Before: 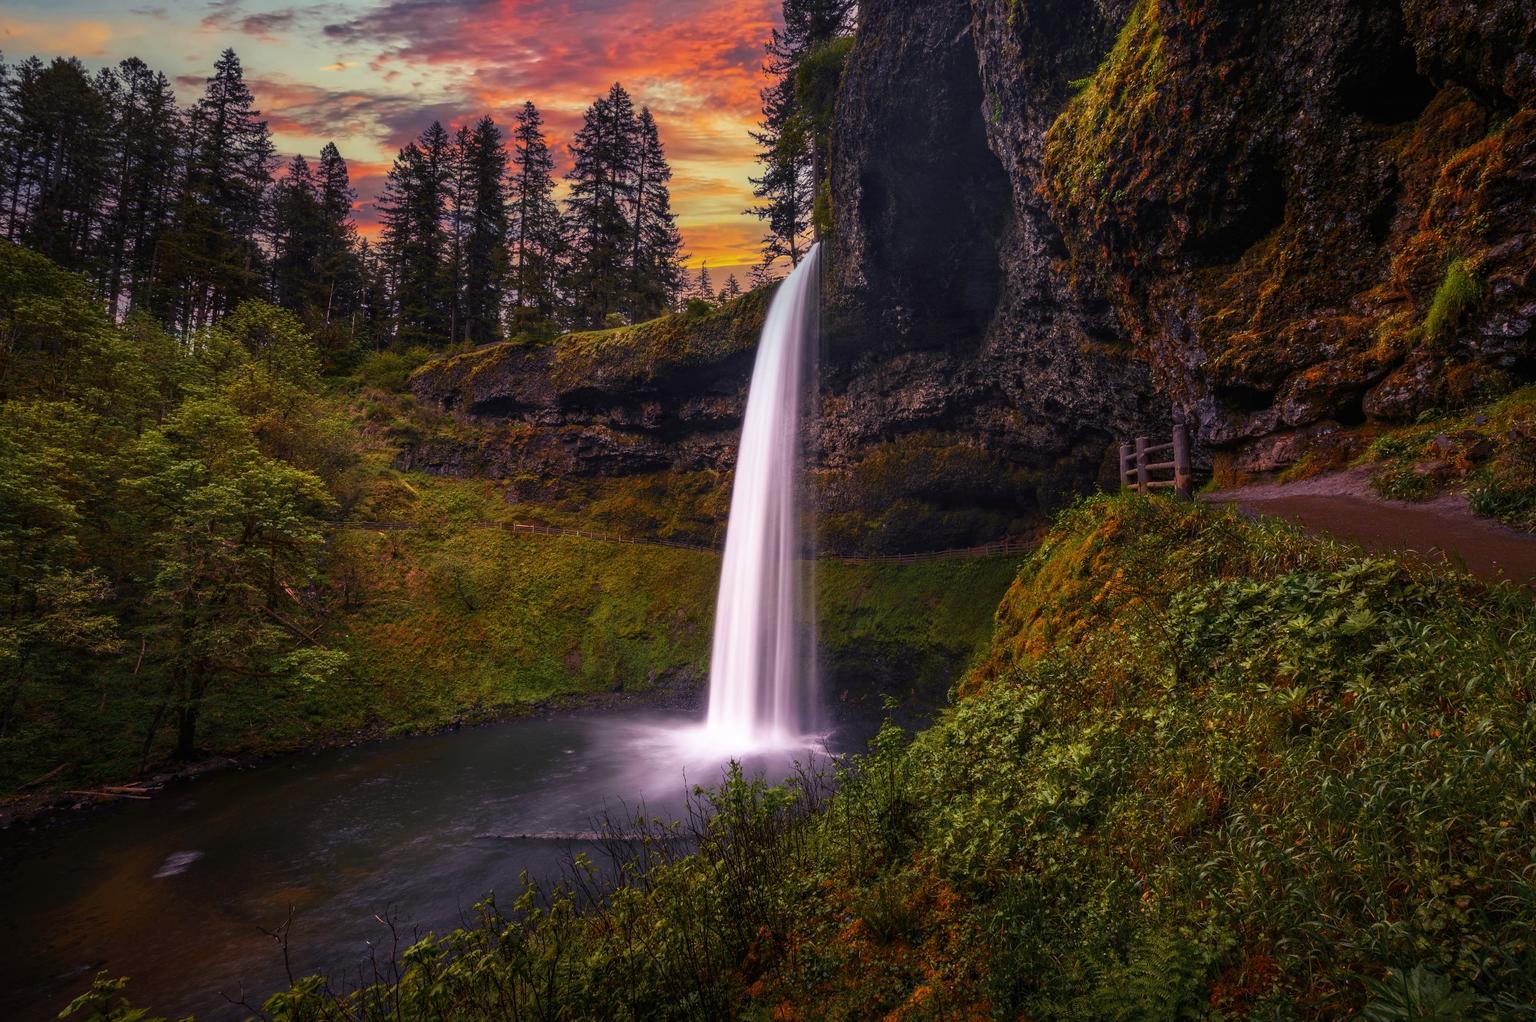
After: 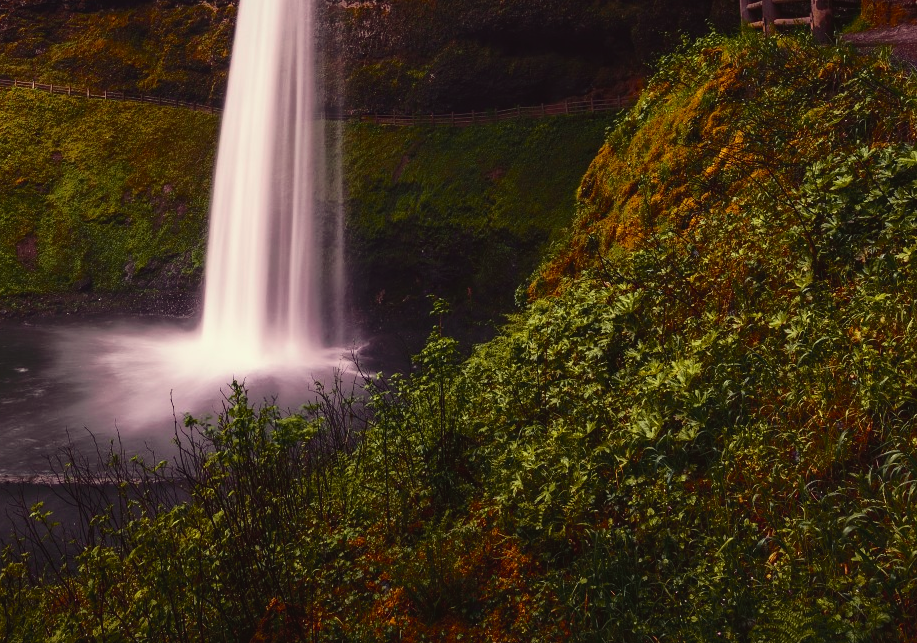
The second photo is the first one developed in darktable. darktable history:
crop: left 35.976%, top 45.819%, right 18.162%, bottom 5.807%
tone curve: curves: ch0 [(0, 0.032) (0.094, 0.08) (0.265, 0.208) (0.41, 0.417) (0.498, 0.496) (0.638, 0.673) (0.845, 0.828) (0.994, 0.964)]; ch1 [(0, 0) (0.161, 0.092) (0.37, 0.302) (0.417, 0.434) (0.492, 0.502) (0.576, 0.589) (0.644, 0.638) (0.725, 0.765) (1, 1)]; ch2 [(0, 0) (0.352, 0.403) (0.45, 0.469) (0.521, 0.515) (0.55, 0.528) (0.589, 0.576) (1, 1)], color space Lab, independent channels, preserve colors none
color correction: highlights a* -5.94, highlights b* 11.19
